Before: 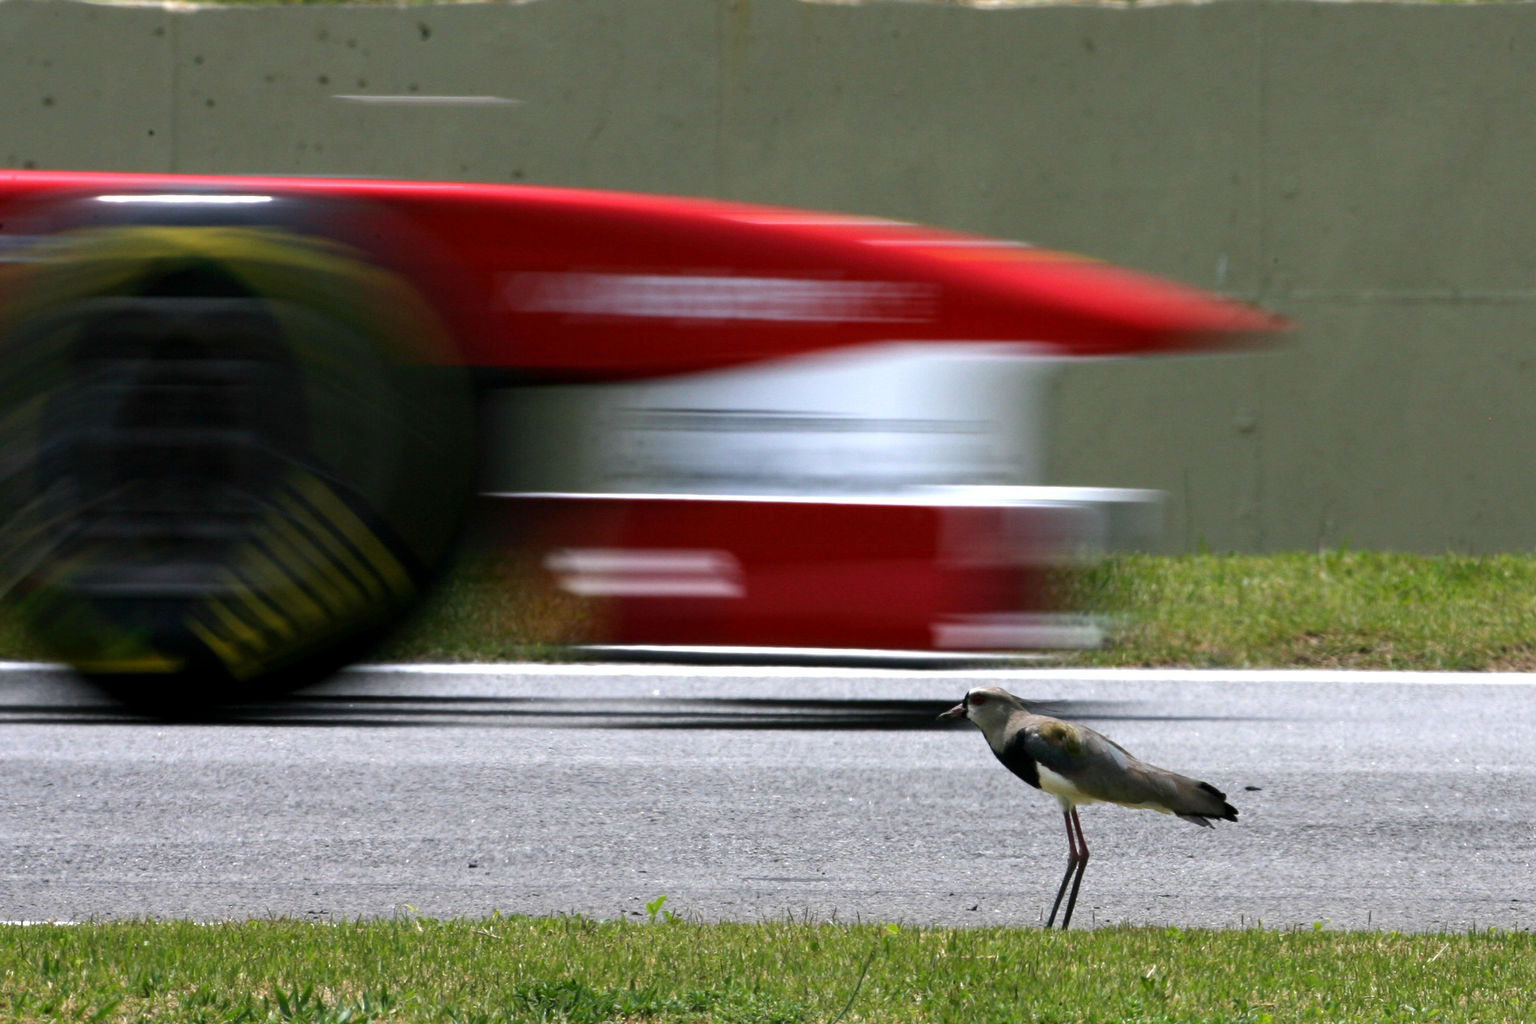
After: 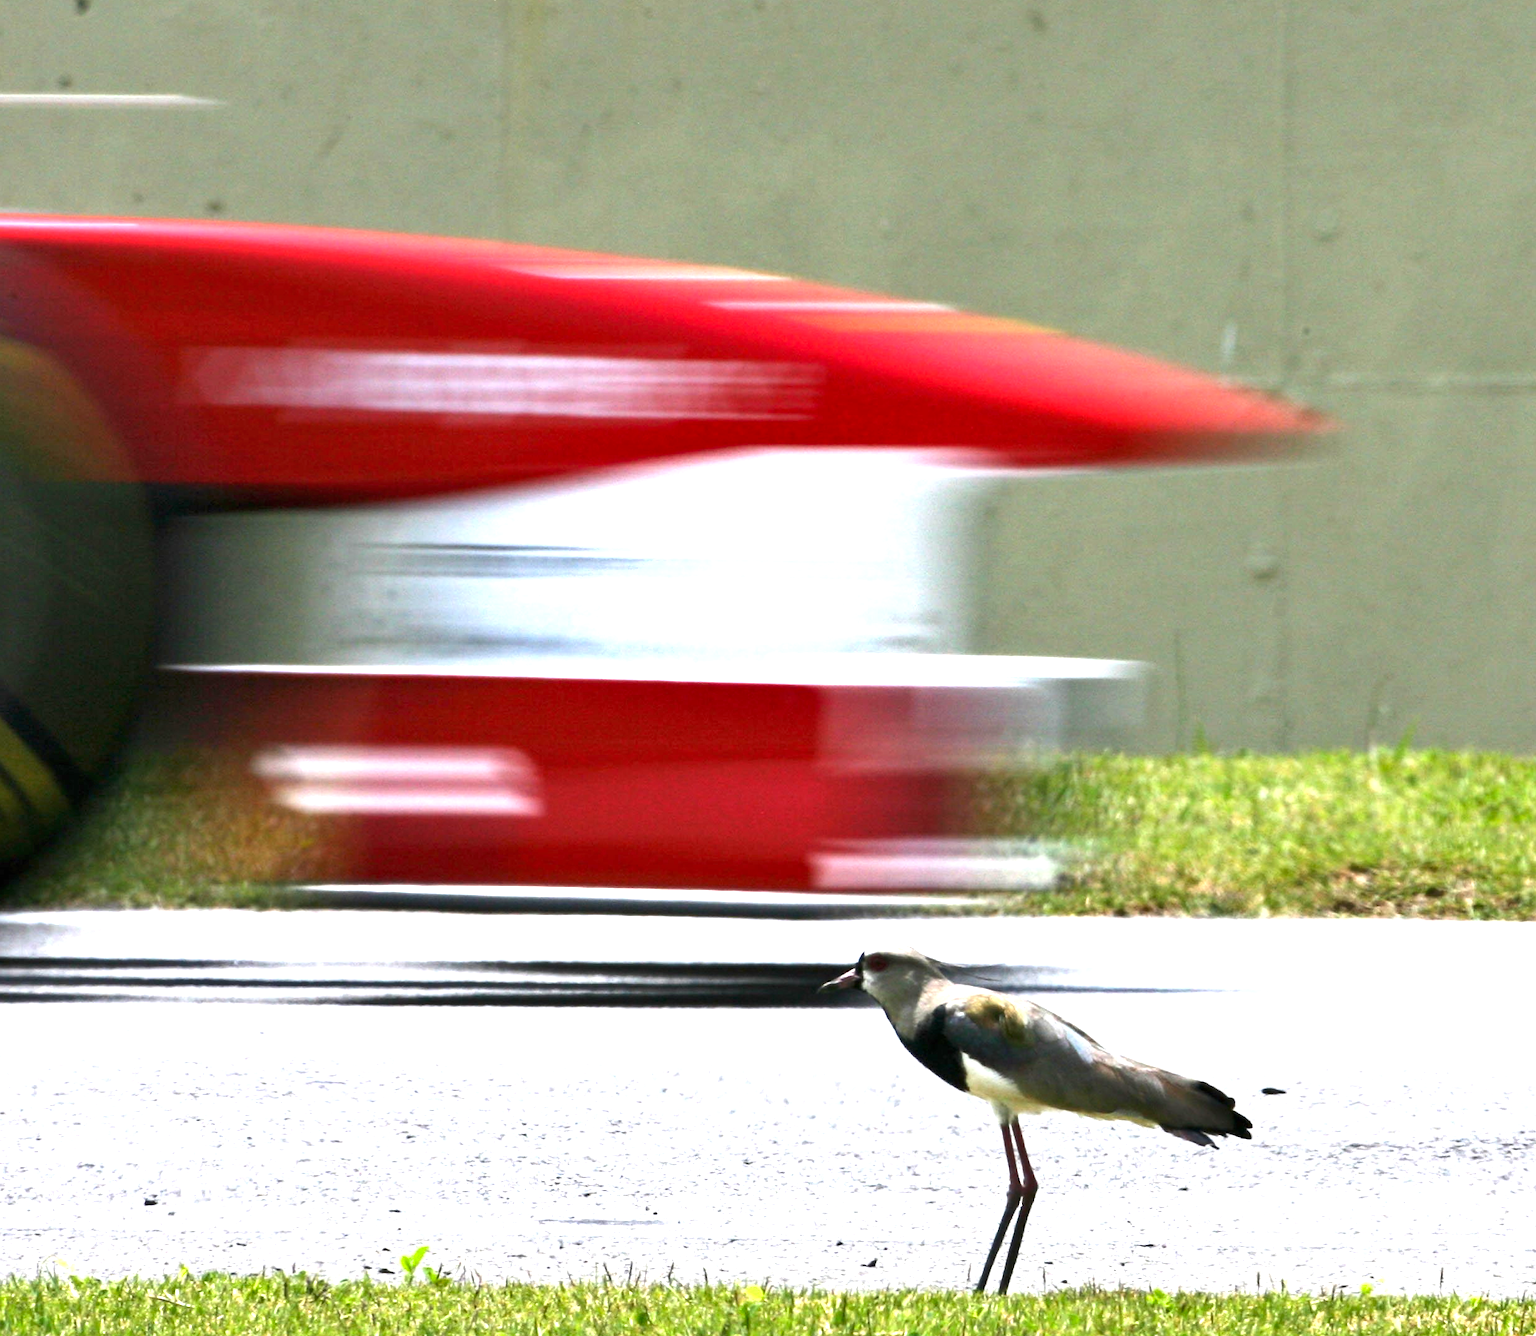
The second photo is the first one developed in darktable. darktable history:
shadows and highlights: shadows 20.93, highlights -35.44, soften with gaussian
exposure: black level correction 0, exposure 1.588 EV, compensate exposure bias true, compensate highlight preservation false
crop and rotate: left 23.999%, top 3.044%, right 6.535%, bottom 6.245%
